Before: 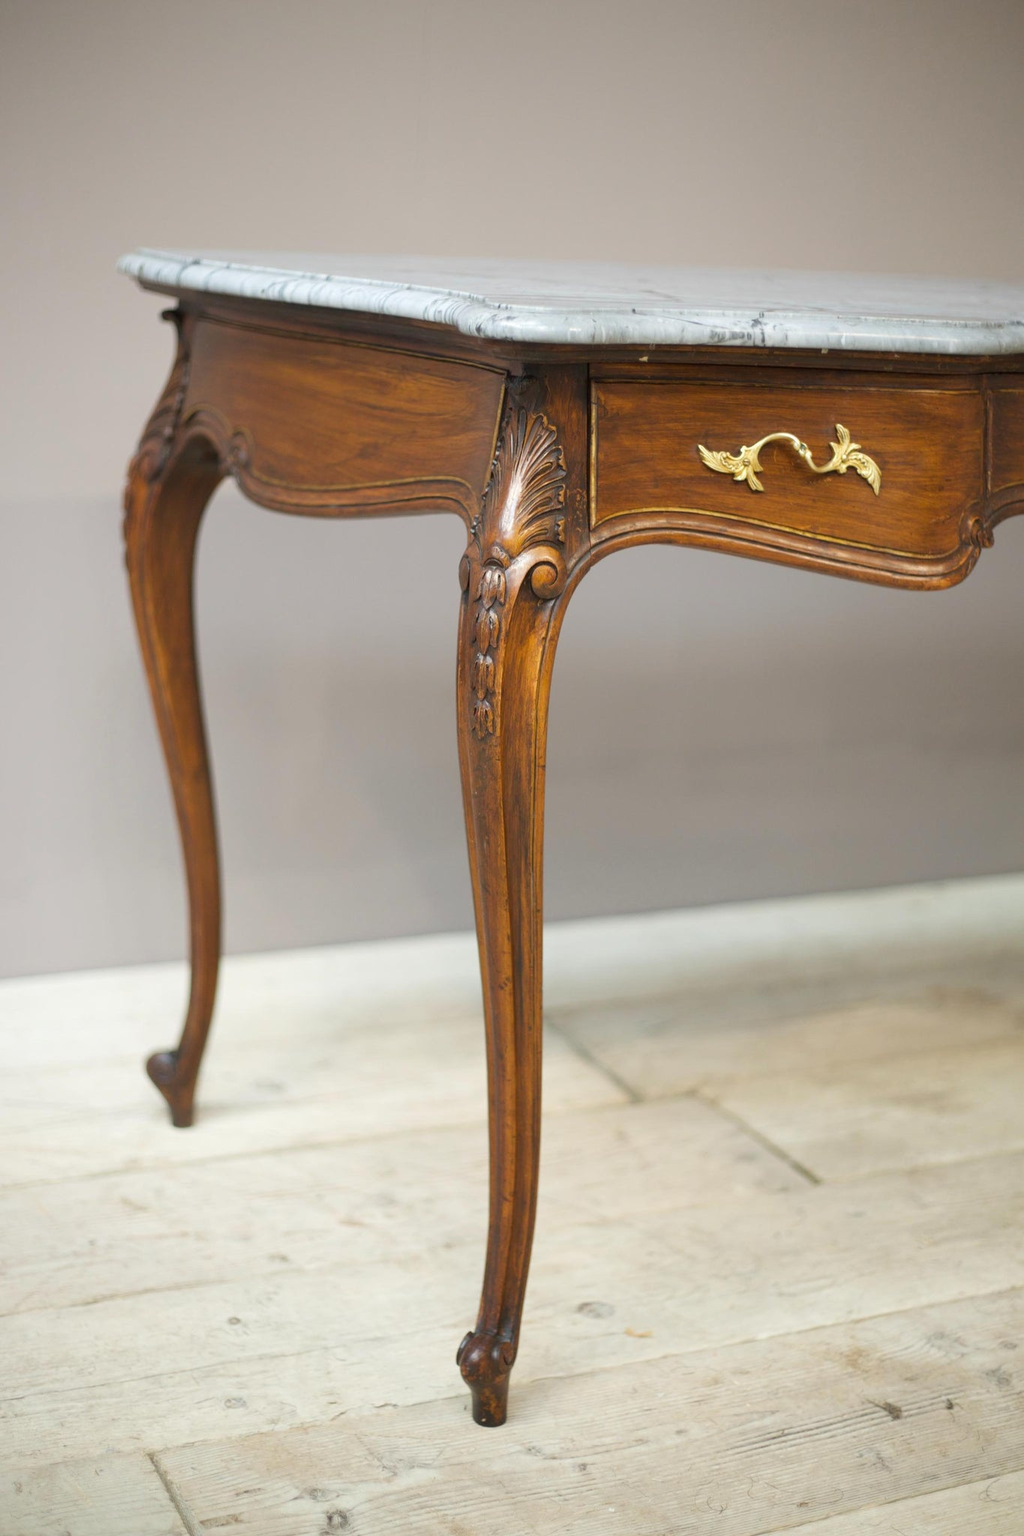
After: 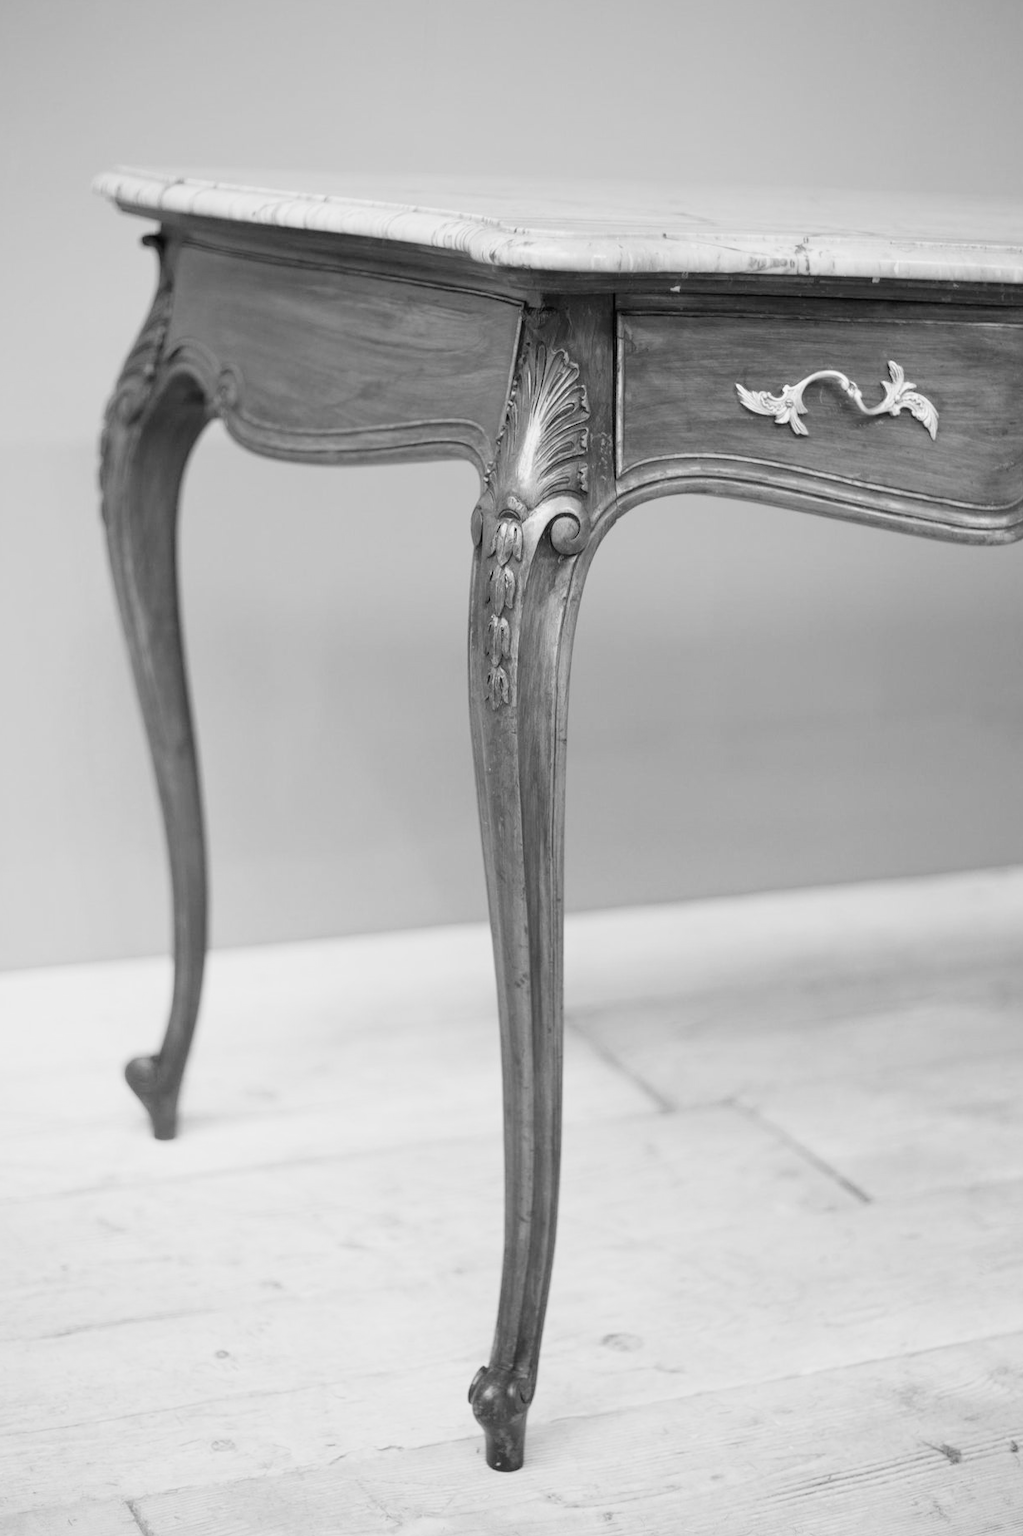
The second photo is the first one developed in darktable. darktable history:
crop: left 3.305%, top 6.436%, right 6.389%, bottom 3.258%
filmic rgb: white relative exposure 3.8 EV, hardness 4.35
exposure: exposure 0.657 EV, compensate highlight preservation false
color balance rgb: linear chroma grading › global chroma -16.06%, perceptual saturation grading › global saturation -32.85%, global vibrance -23.56%
monochrome: a -6.99, b 35.61, size 1.4
